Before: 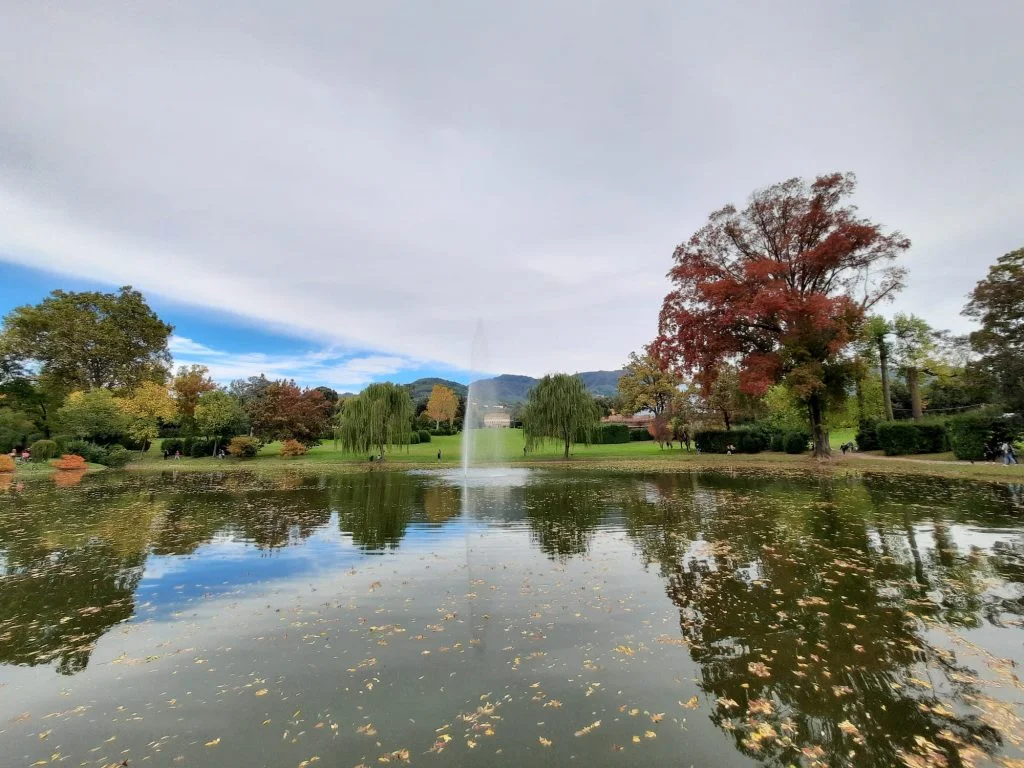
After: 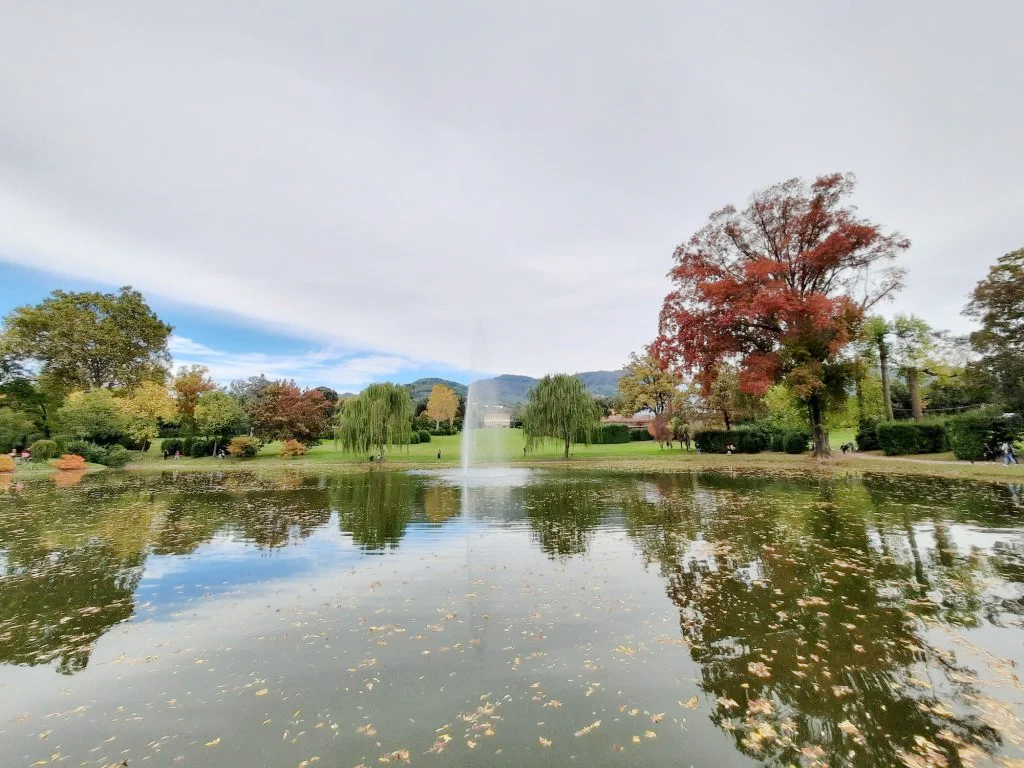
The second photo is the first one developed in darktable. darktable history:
tone equalizer: on, module defaults
base curve: curves: ch0 [(0, 0) (0.158, 0.273) (0.879, 0.895) (1, 1)], preserve colors none
